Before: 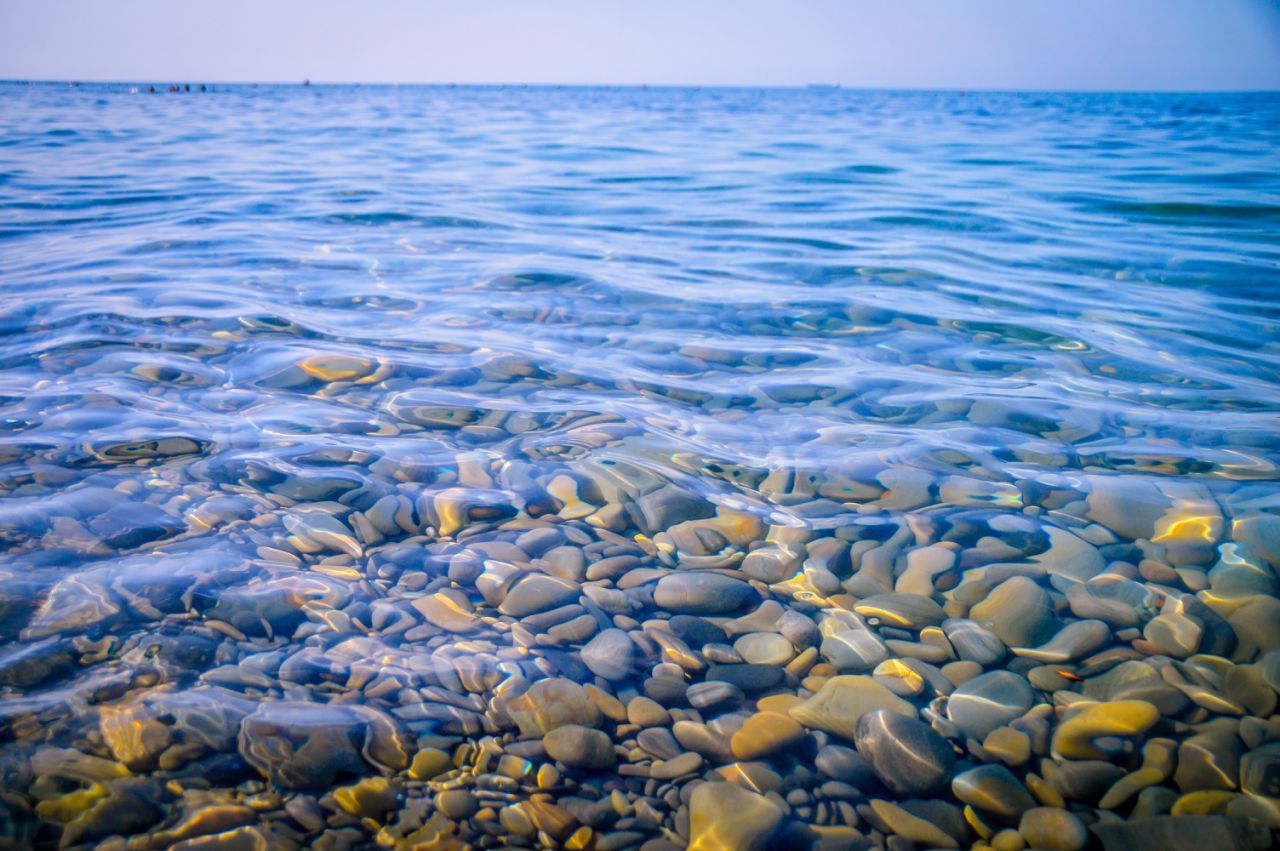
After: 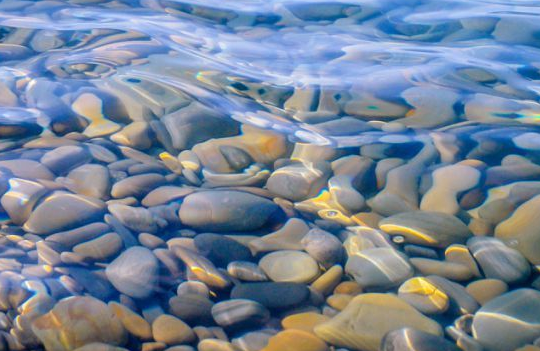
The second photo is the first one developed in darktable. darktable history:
crop: left 37.16%, top 44.925%, right 20.582%, bottom 13.803%
